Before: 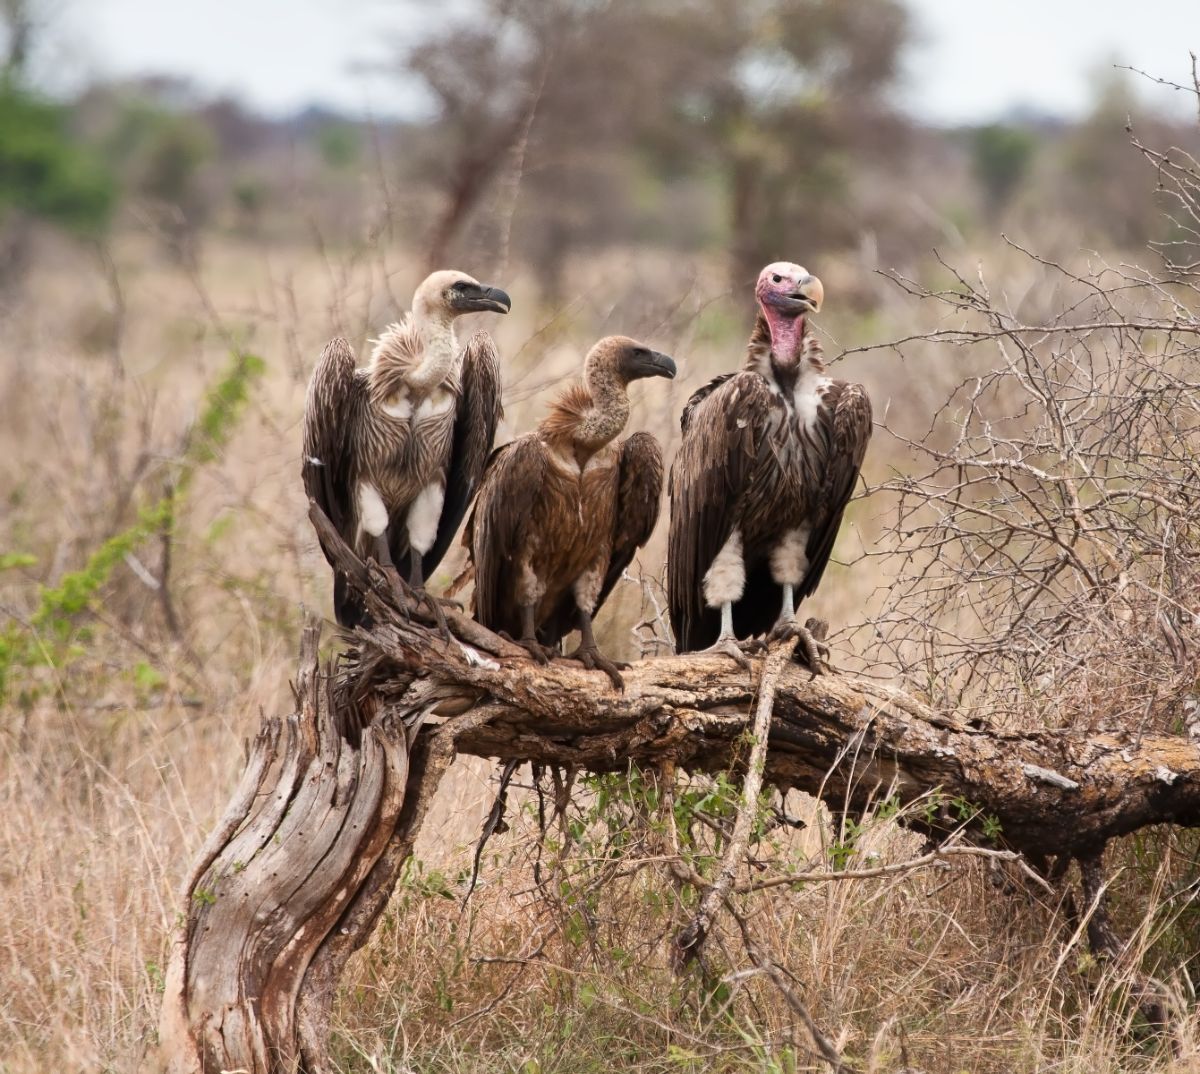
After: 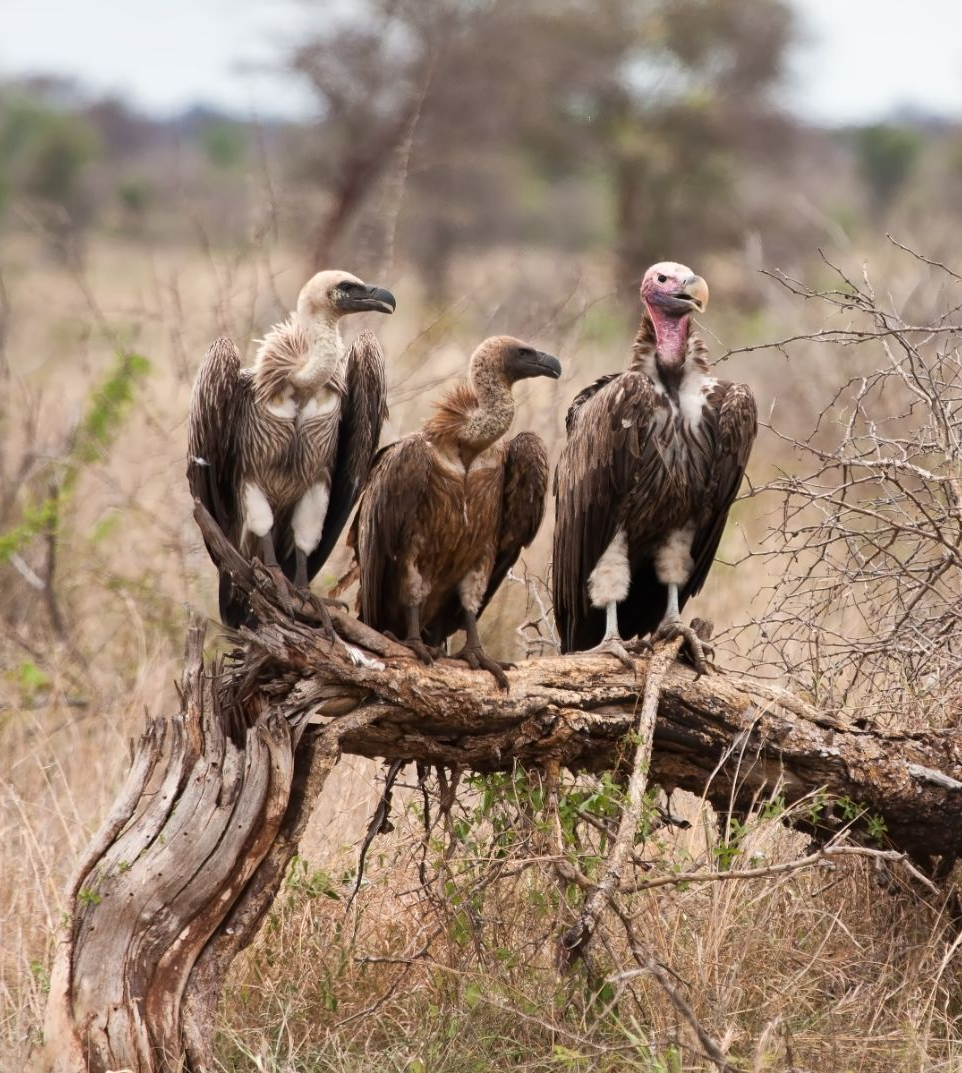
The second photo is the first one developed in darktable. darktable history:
crop and rotate: left 9.597%, right 10.166%
